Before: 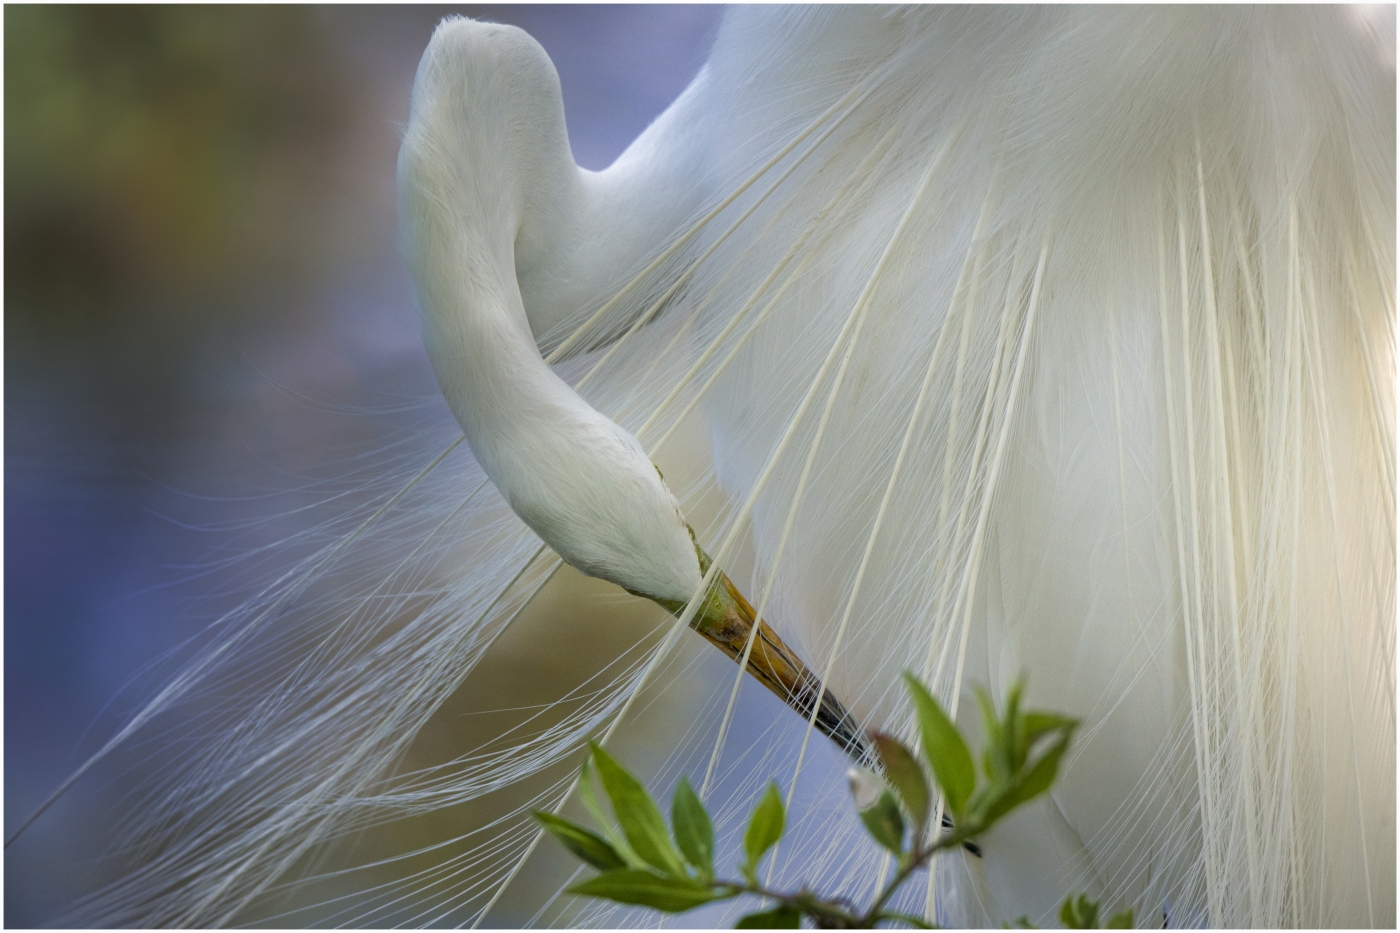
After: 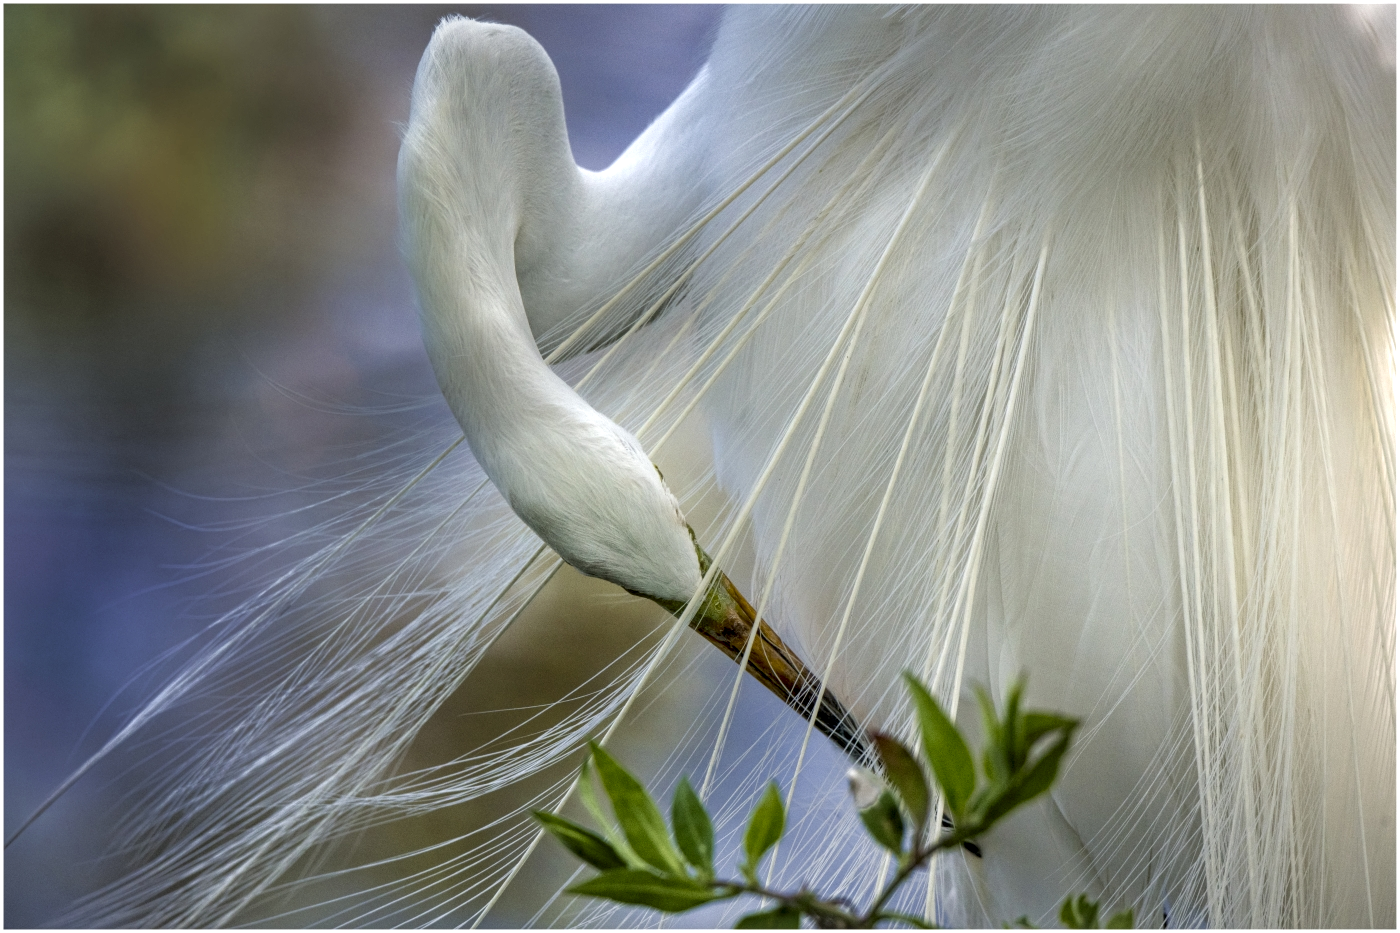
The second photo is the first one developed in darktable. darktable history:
local contrast: highlights 79%, shadows 56%, detail 174%, midtone range 0.423
